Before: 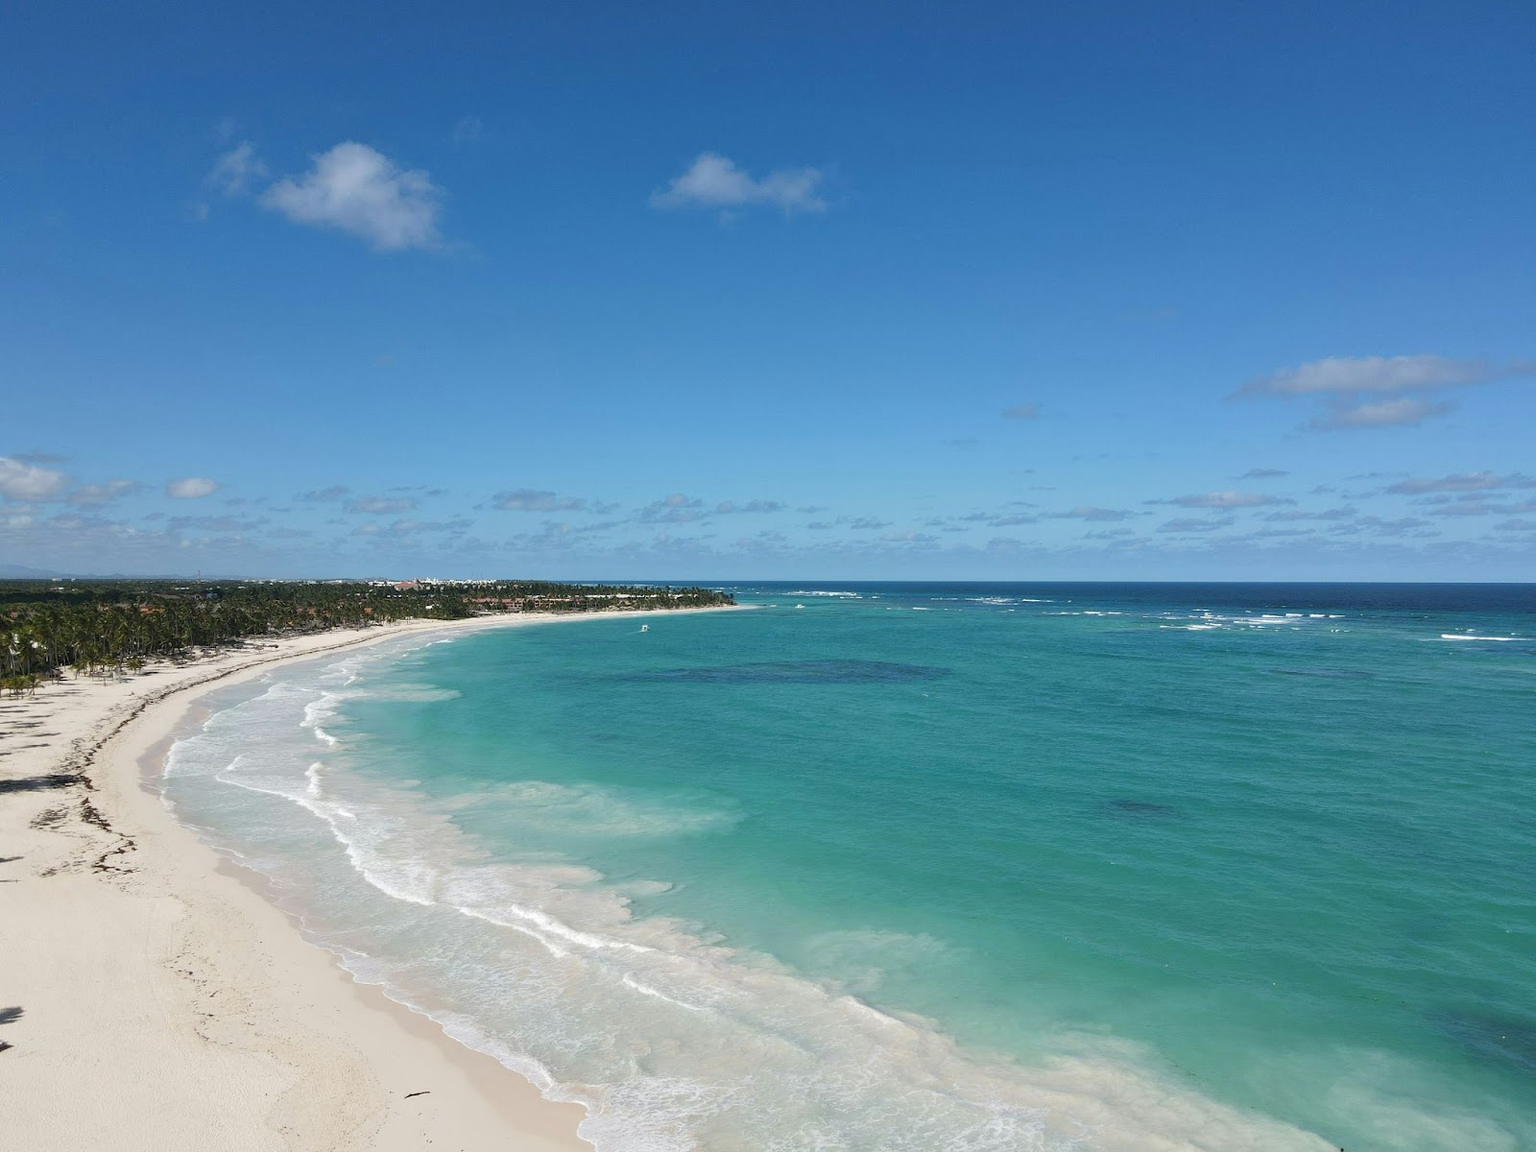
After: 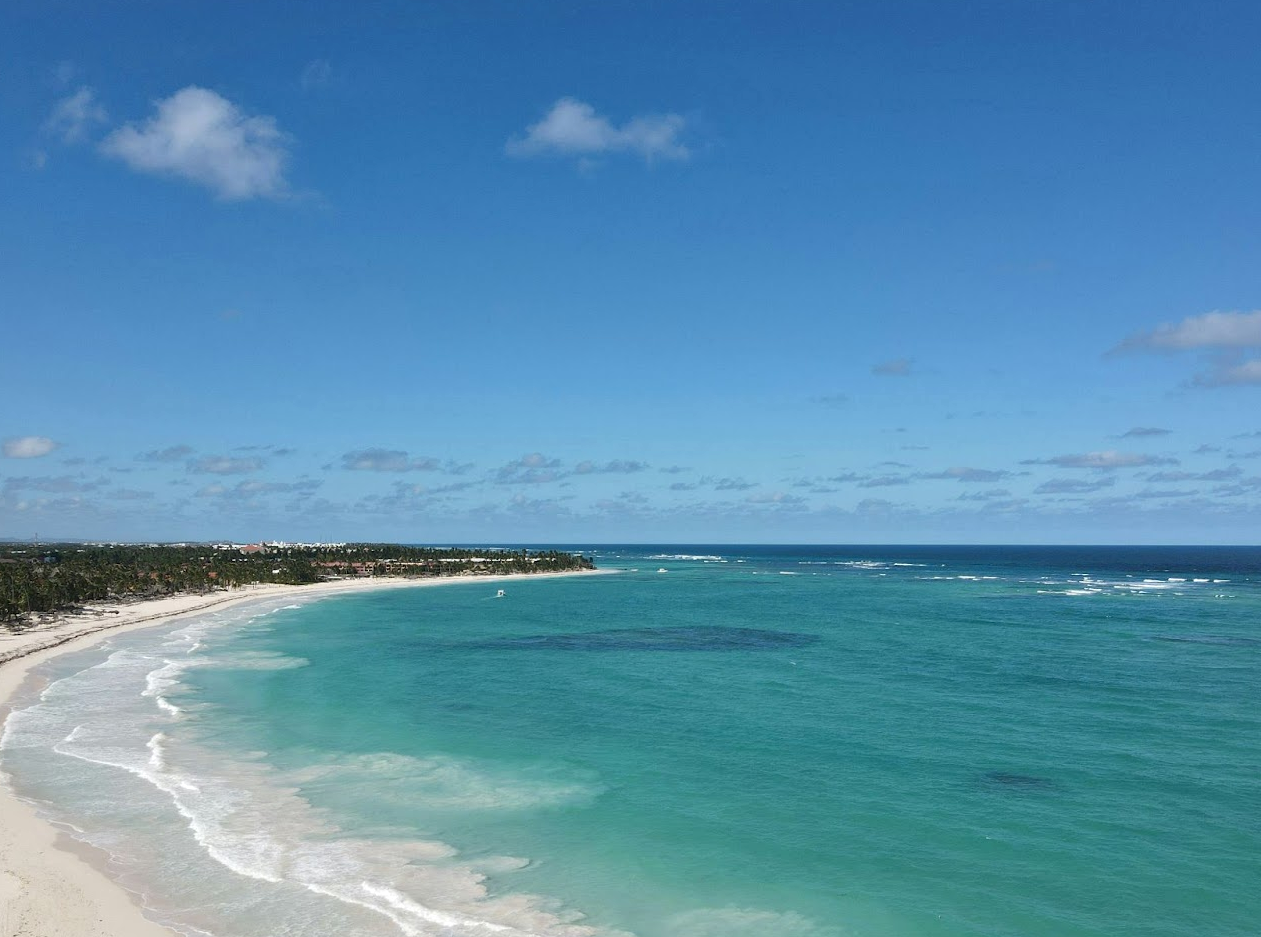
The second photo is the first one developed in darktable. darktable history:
crop and rotate: left 10.77%, top 5.1%, right 10.41%, bottom 16.76%
local contrast: mode bilateral grid, contrast 20, coarseness 50, detail 120%, midtone range 0.2
